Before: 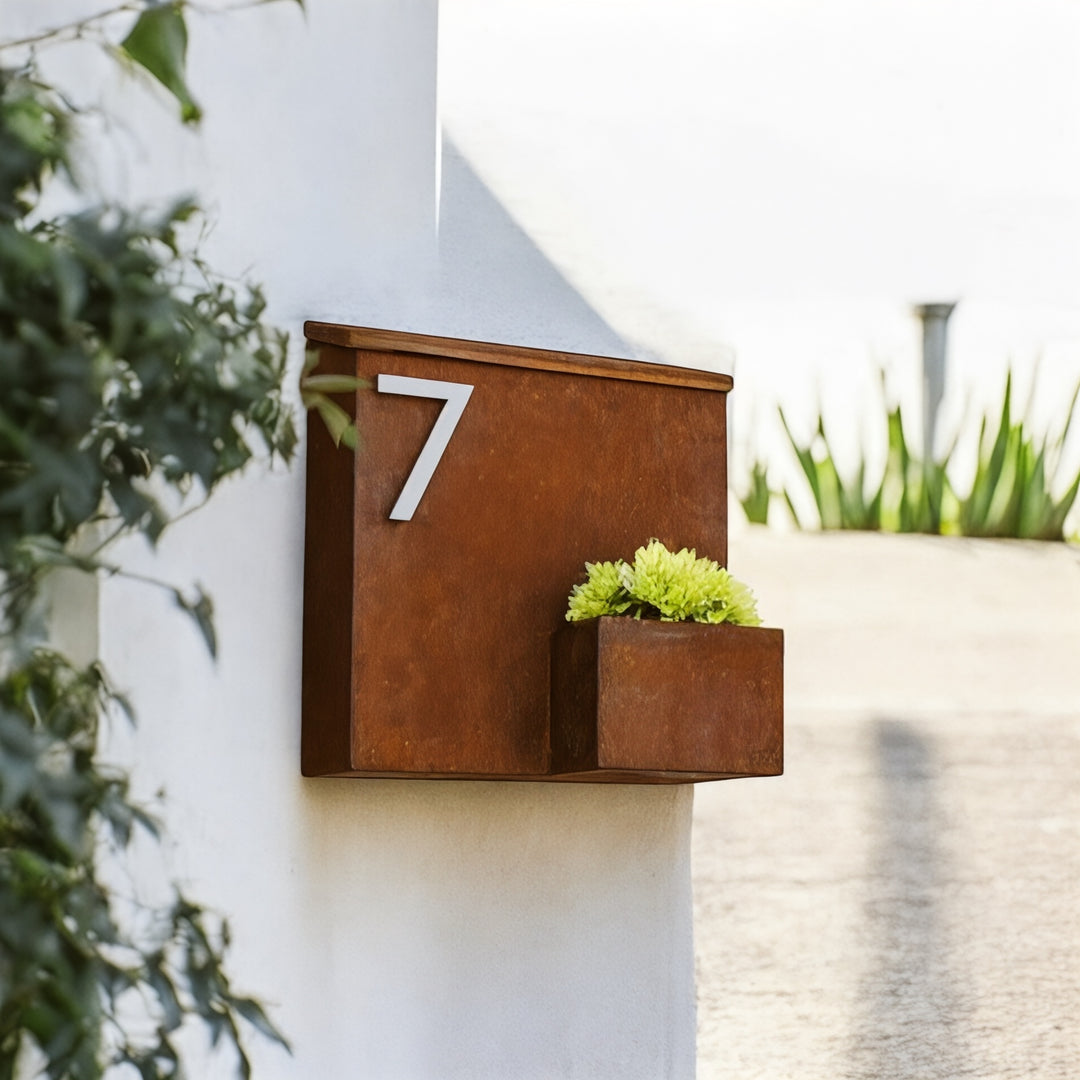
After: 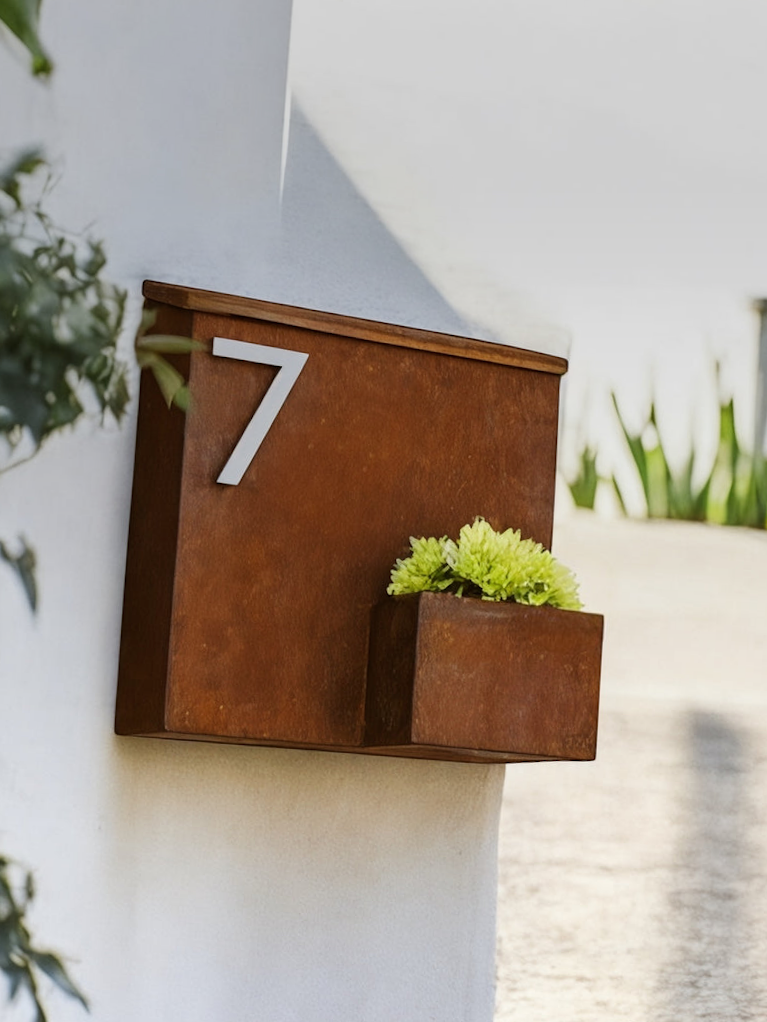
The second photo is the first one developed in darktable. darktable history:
graduated density: on, module defaults
crop and rotate: angle -3.27°, left 14.277%, top 0.028%, right 10.766%, bottom 0.028%
